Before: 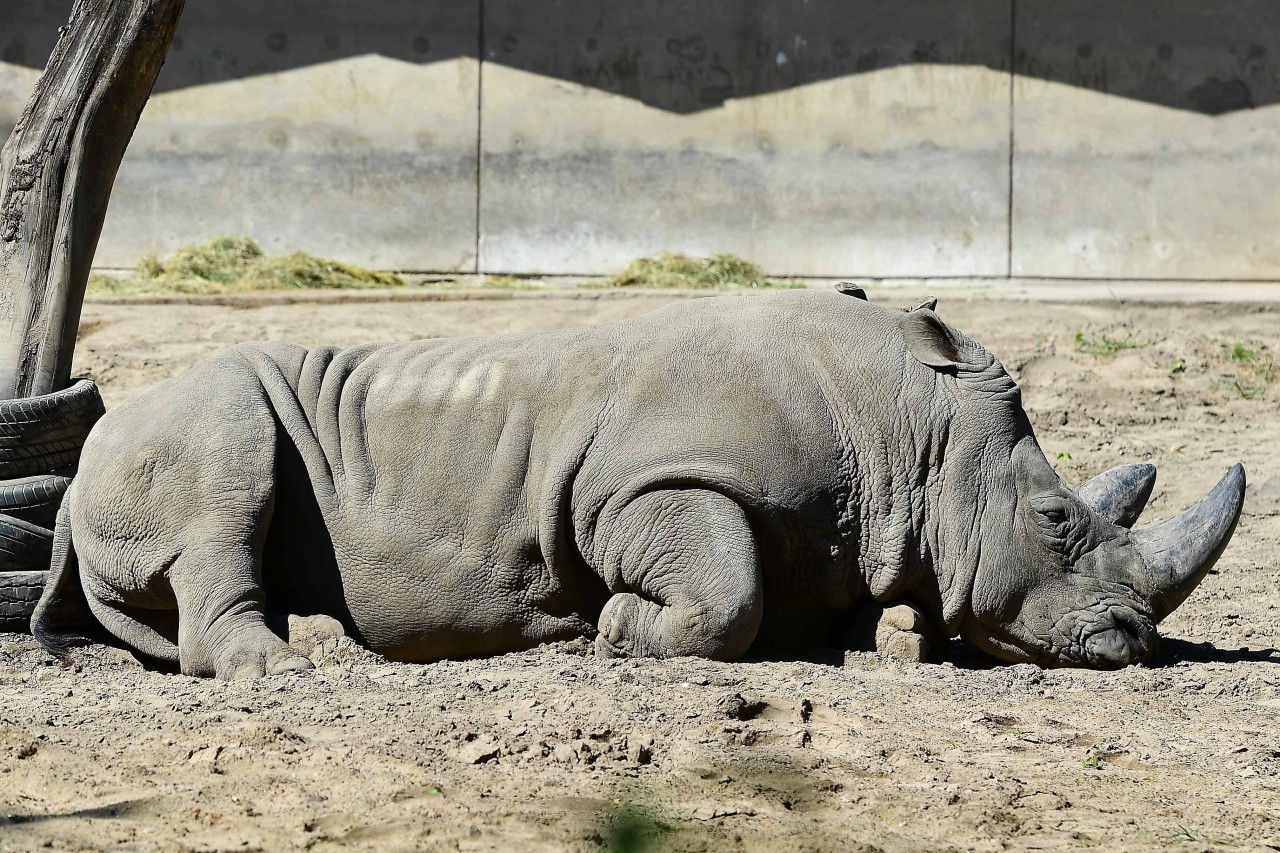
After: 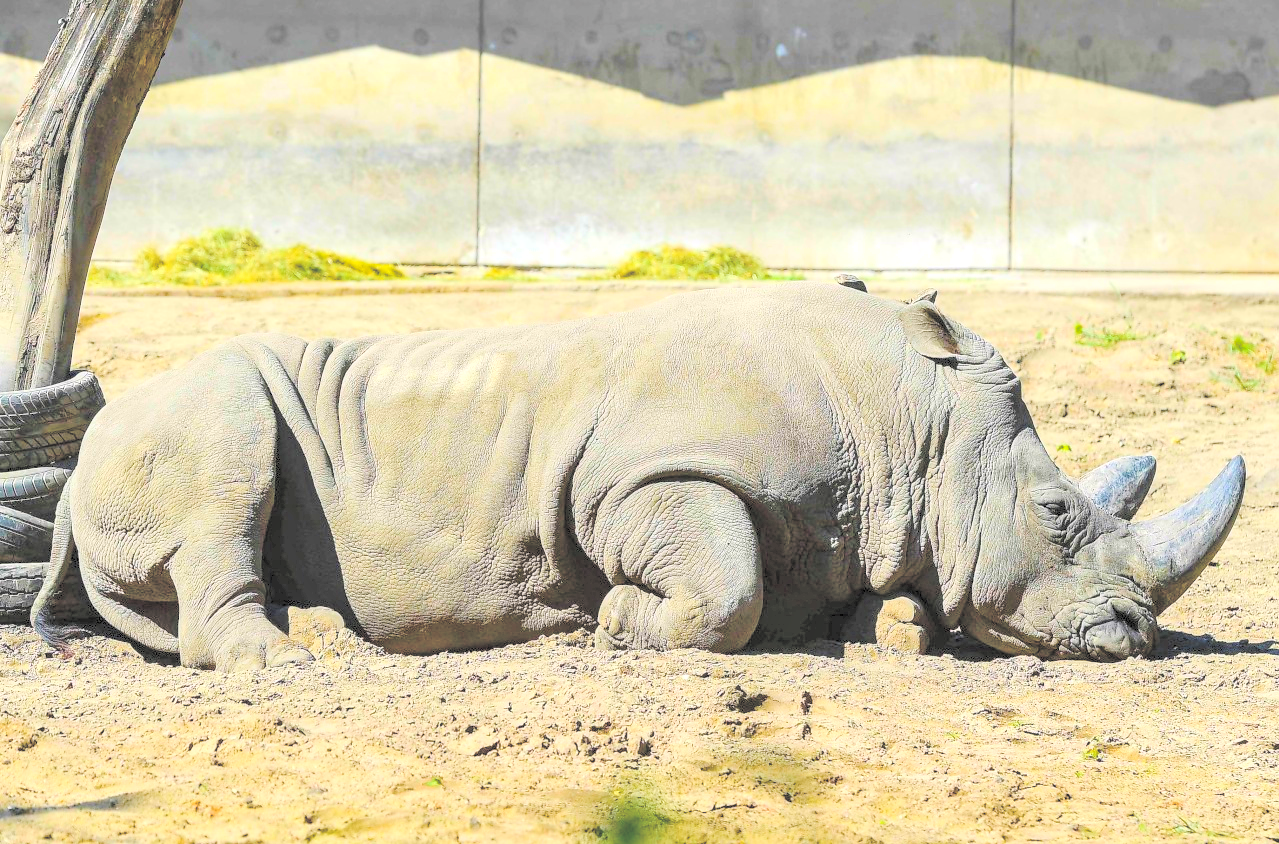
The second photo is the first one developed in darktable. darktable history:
crop: top 0.997%, right 0.061%
contrast brightness saturation: brightness 0.997
local contrast: detail 130%
color balance rgb: shadows lift › hue 87.33°, highlights gain › chroma 0.155%, highlights gain › hue 330.36°, linear chroma grading › global chroma 8.671%, perceptual saturation grading › global saturation 35.898%, perceptual saturation grading › shadows 35.2%, perceptual brilliance grading › global brilliance 3.121%, global vibrance 50.107%
